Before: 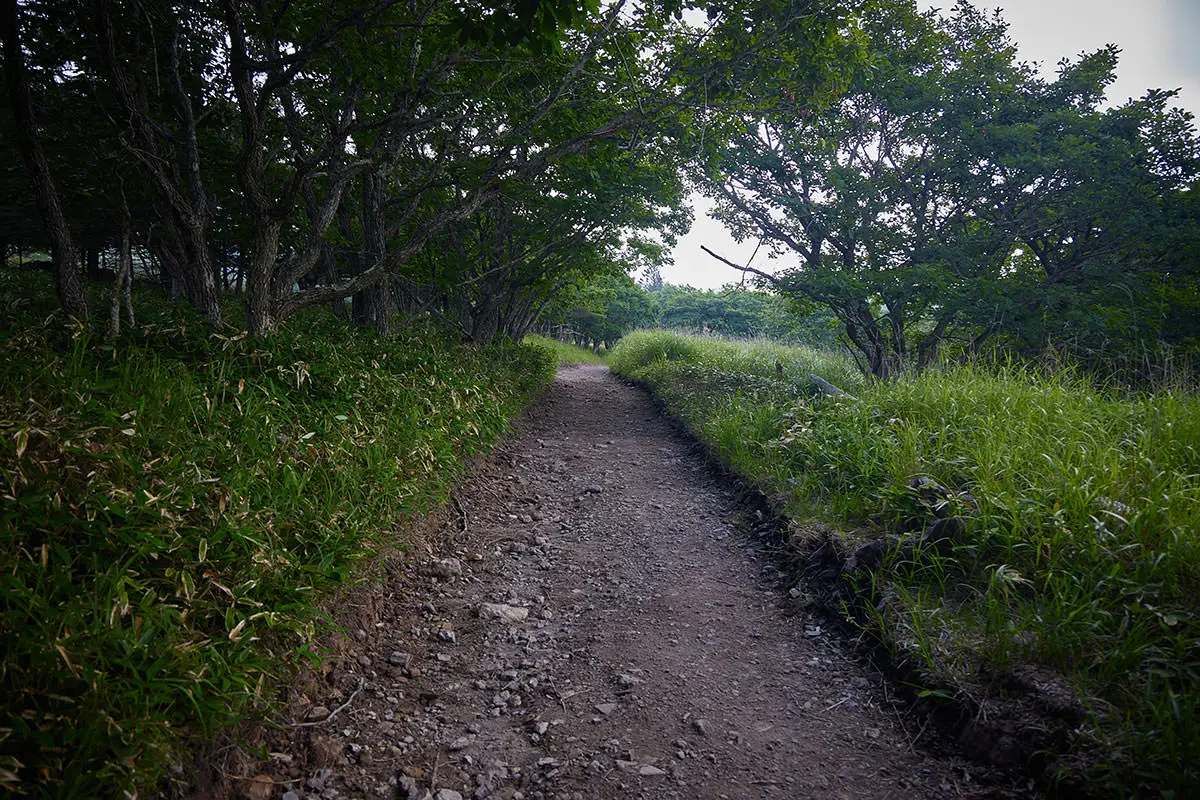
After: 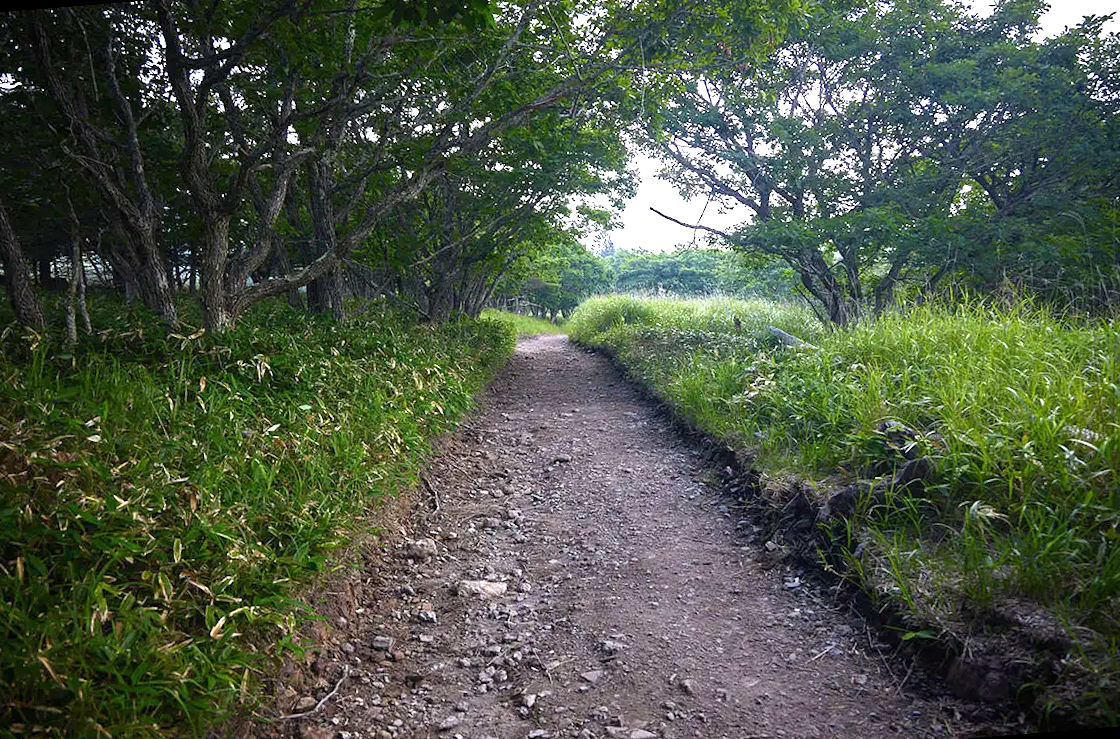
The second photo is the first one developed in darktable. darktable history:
exposure: exposure 1.15 EV, compensate highlight preservation false
rotate and perspective: rotation -4.57°, crop left 0.054, crop right 0.944, crop top 0.087, crop bottom 0.914
